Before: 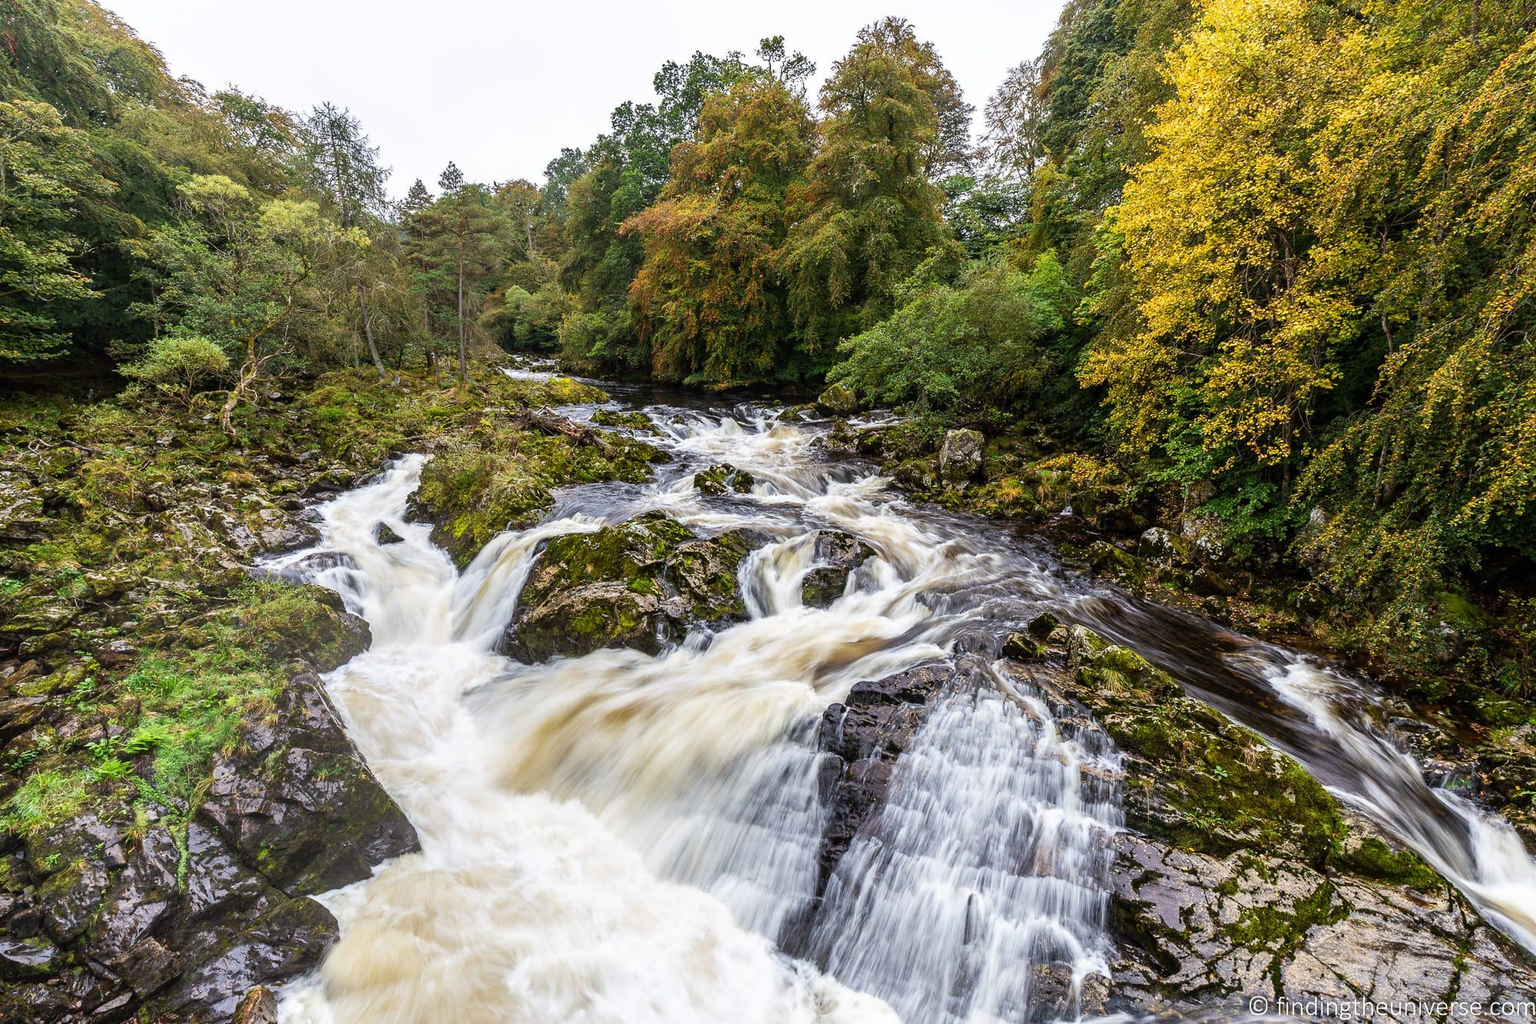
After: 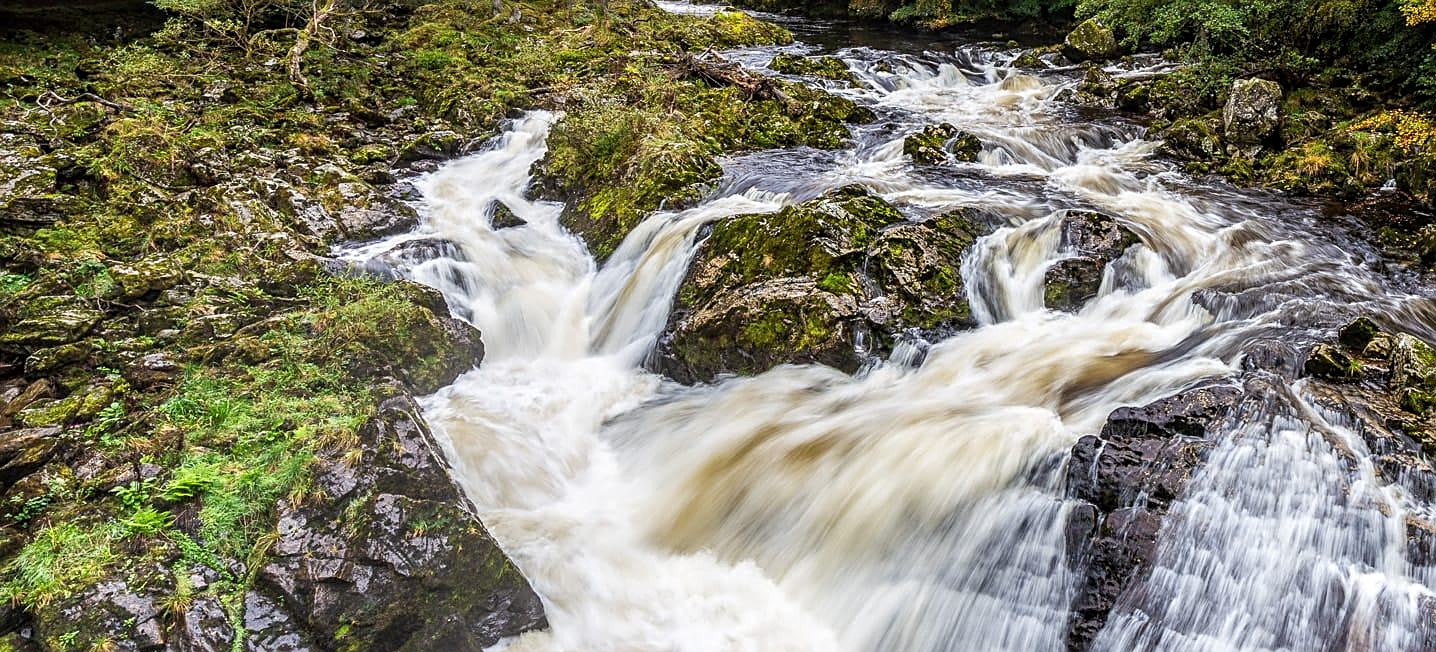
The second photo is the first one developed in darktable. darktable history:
crop: top 36.015%, right 28.153%, bottom 15.007%
local contrast: on, module defaults
sharpen: on, module defaults
